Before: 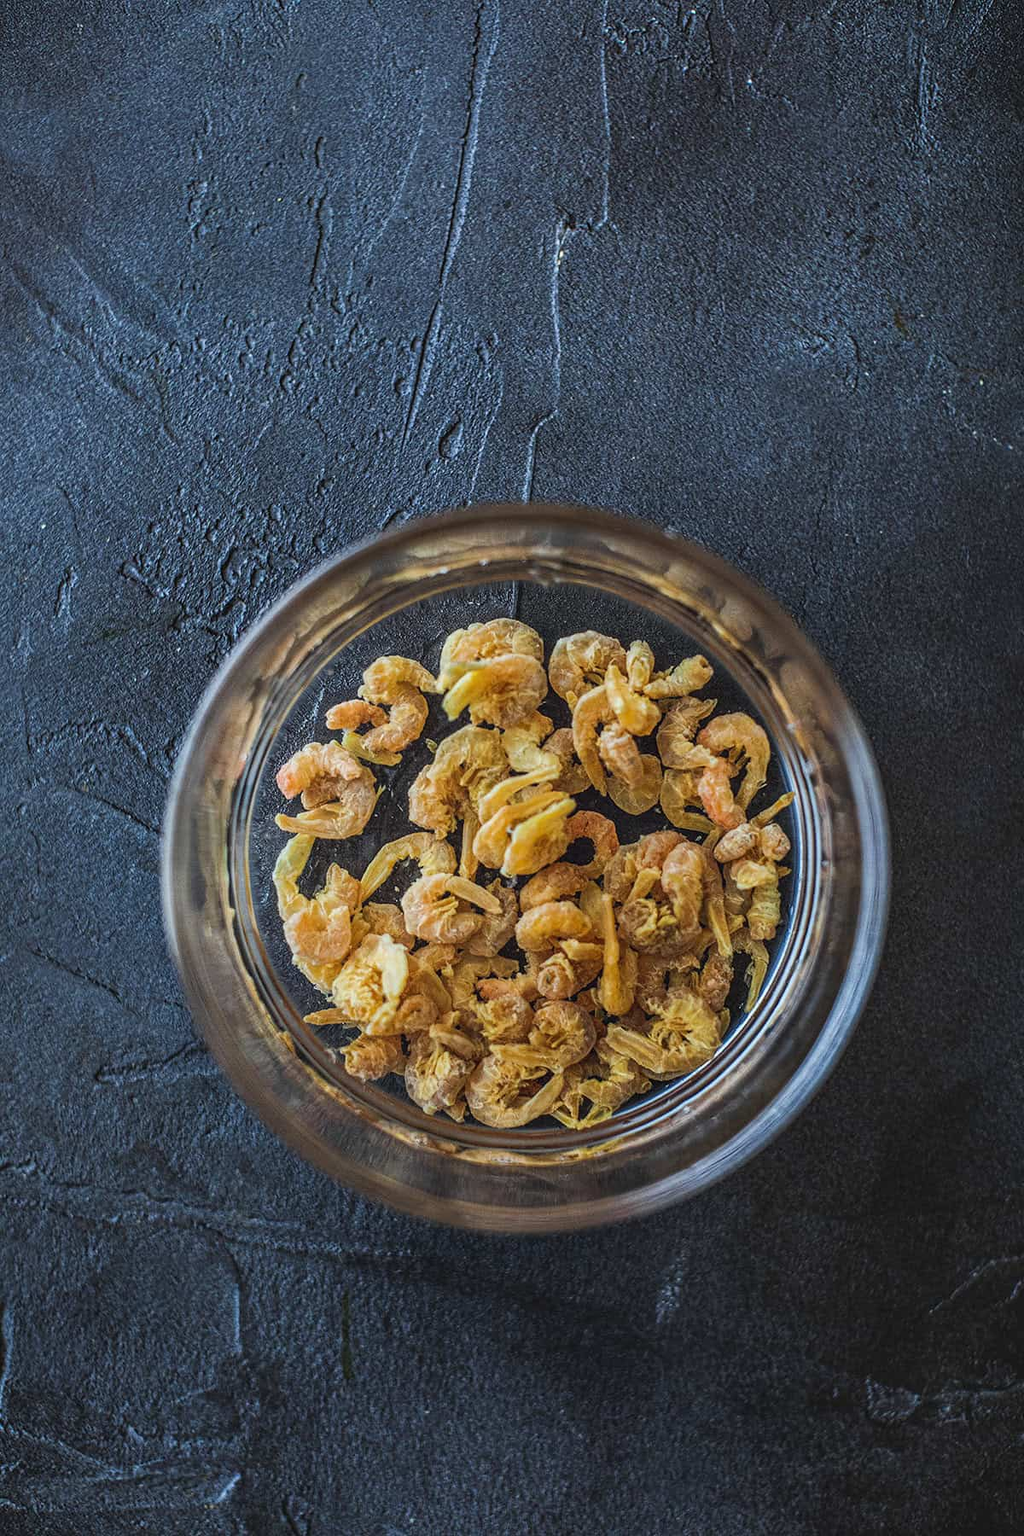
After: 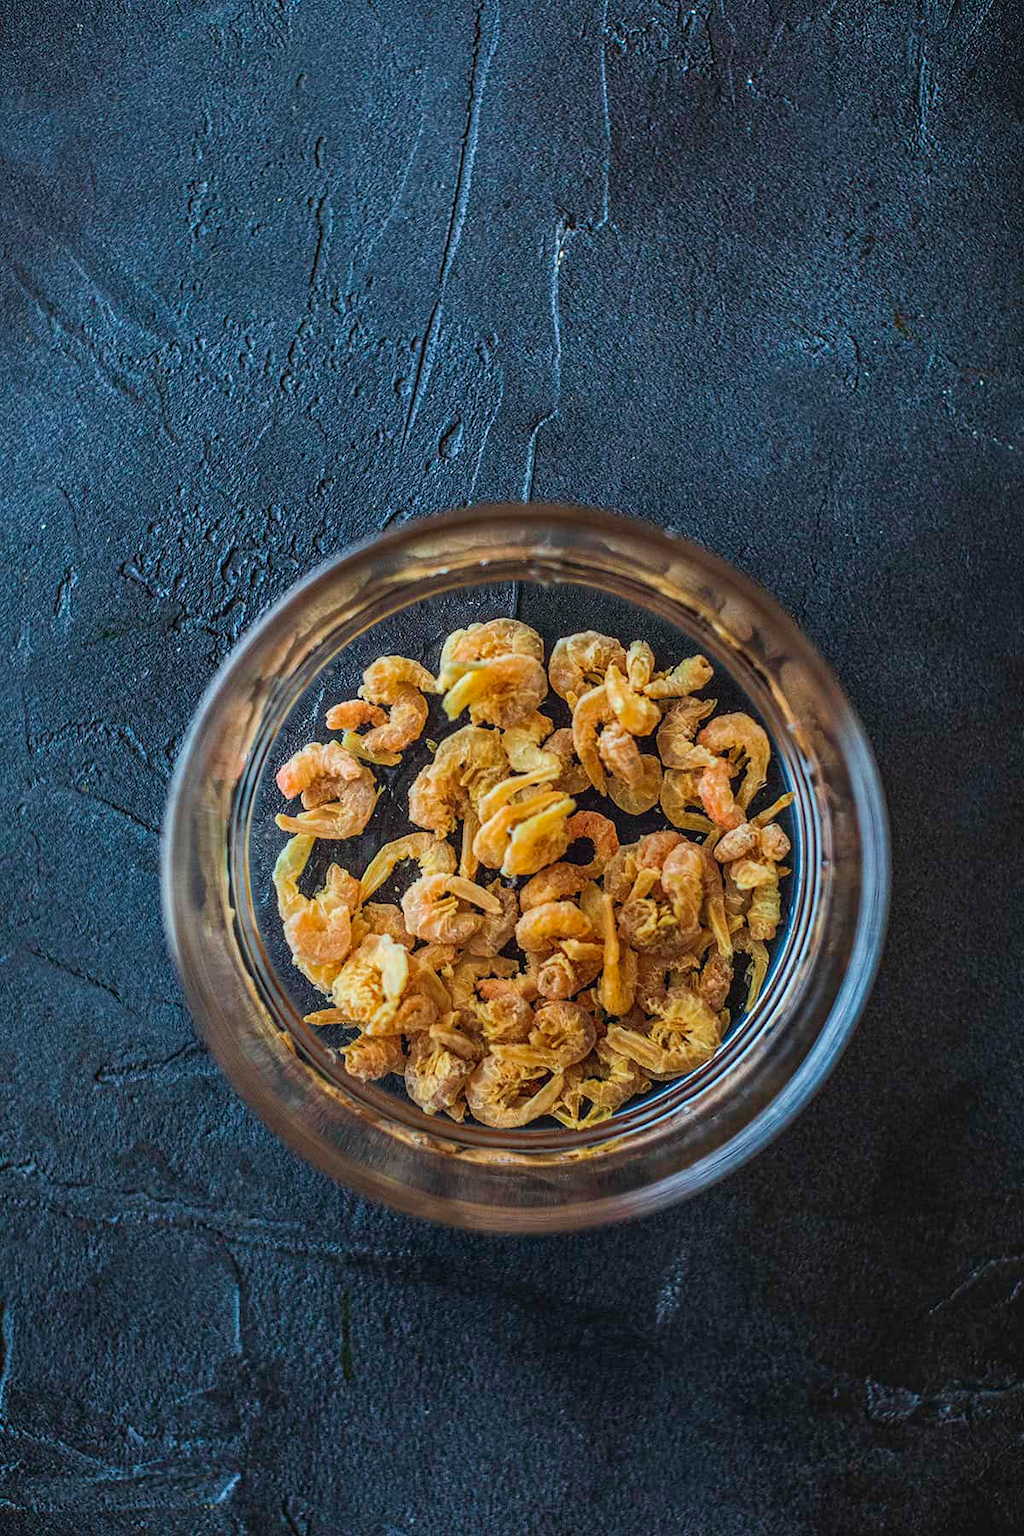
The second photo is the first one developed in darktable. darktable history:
velvia: strength 15.29%
